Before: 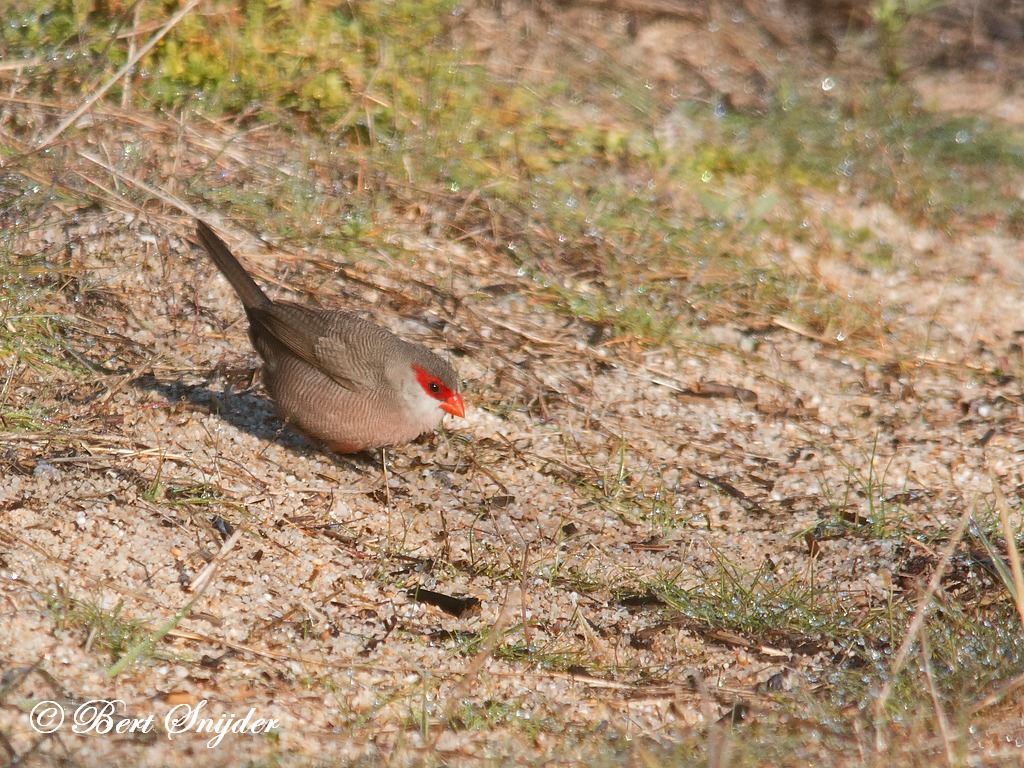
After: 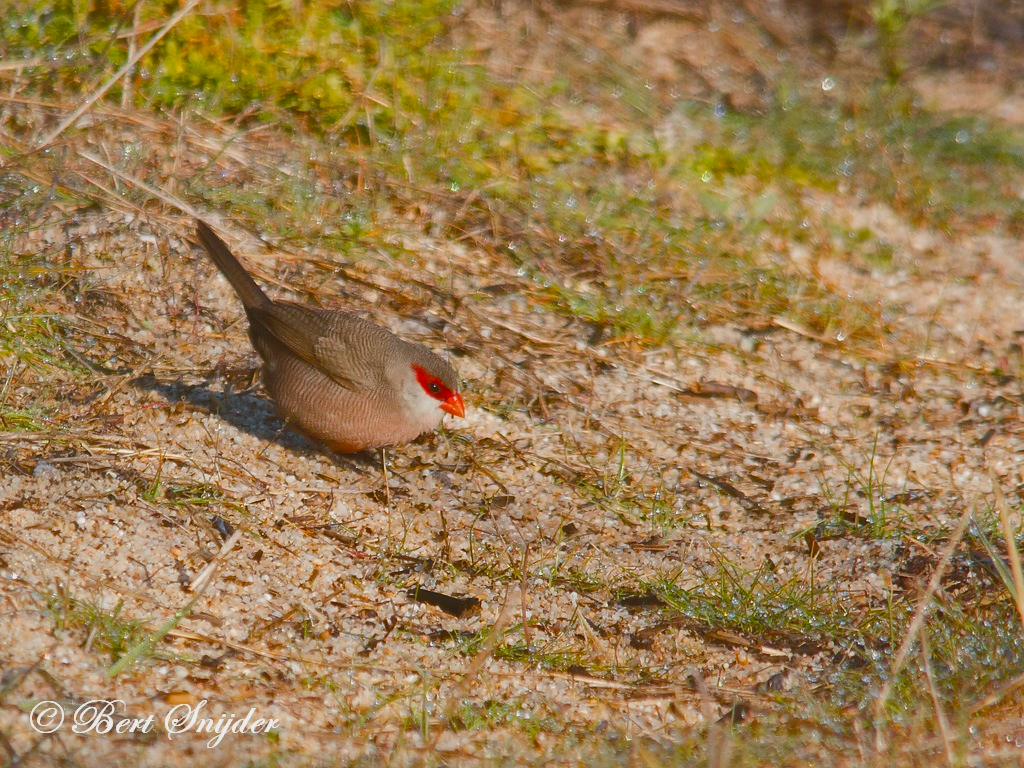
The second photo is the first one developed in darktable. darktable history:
color balance rgb: perceptual saturation grading › global saturation 45.711%, perceptual saturation grading › highlights -50.025%, perceptual saturation grading › shadows 30.031%, perceptual brilliance grading › global brilliance 24.949%
shadows and highlights: on, module defaults
contrast equalizer: y [[0.5, 0.502, 0.506, 0.511, 0.52, 0.537], [0.5 ×6], [0.505, 0.509, 0.518, 0.534, 0.553, 0.561], [0 ×6], [0 ×6]], mix -0.981
exposure: black level correction -0.004, exposure 0.041 EV, compensate exposure bias true, compensate highlight preservation false
